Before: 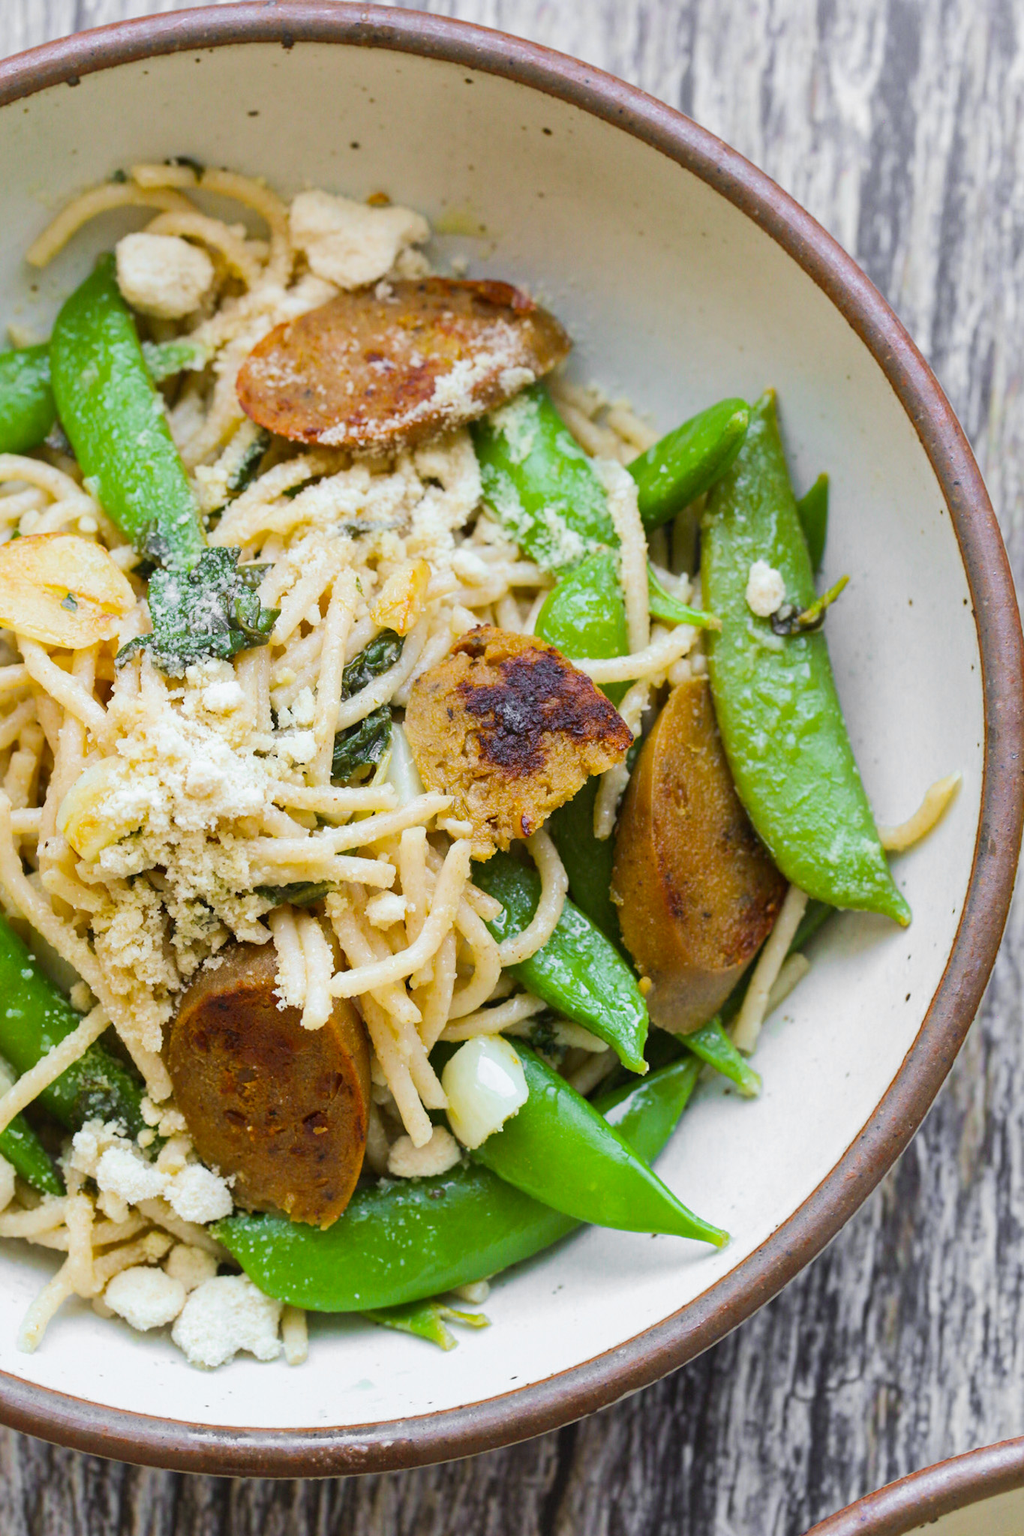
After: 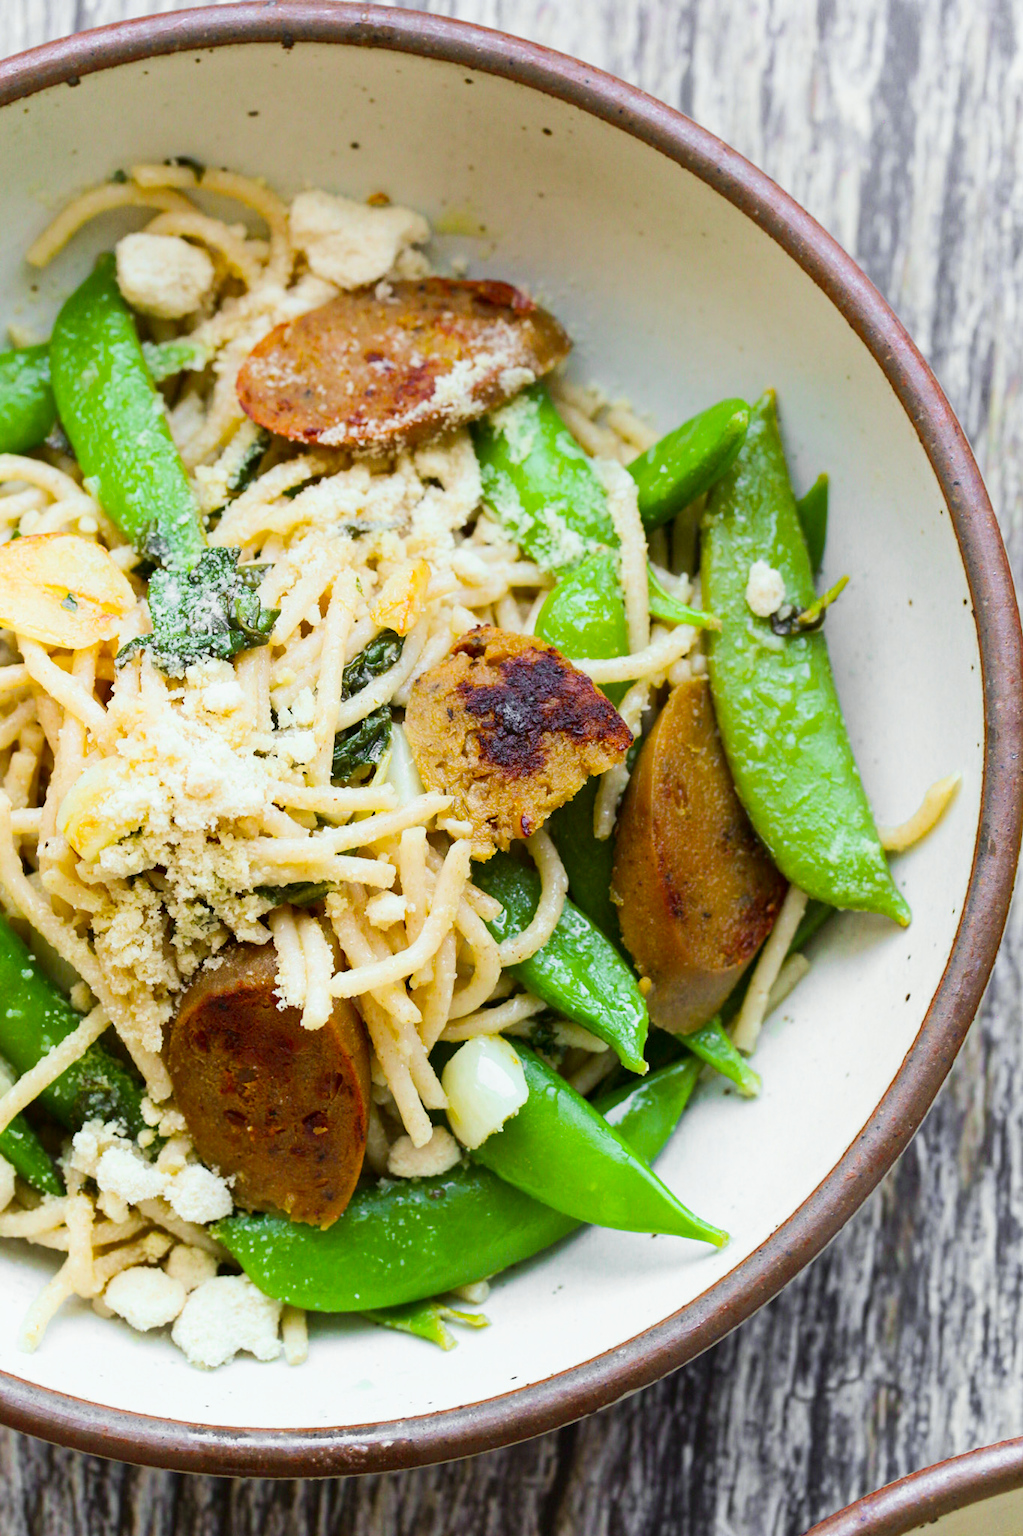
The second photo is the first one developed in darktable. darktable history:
shadows and highlights: shadows -62.06, white point adjustment -5.03, highlights 60.34
color calibration: output R [0.946, 0.065, -0.013, 0], output G [-0.246, 1.264, -0.017, 0], output B [0.046, -0.098, 1.05, 0], illuminant same as pipeline (D50), adaptation XYZ, x 0.346, y 0.358, temperature 5005.06 K, clip negative RGB from gamut false
